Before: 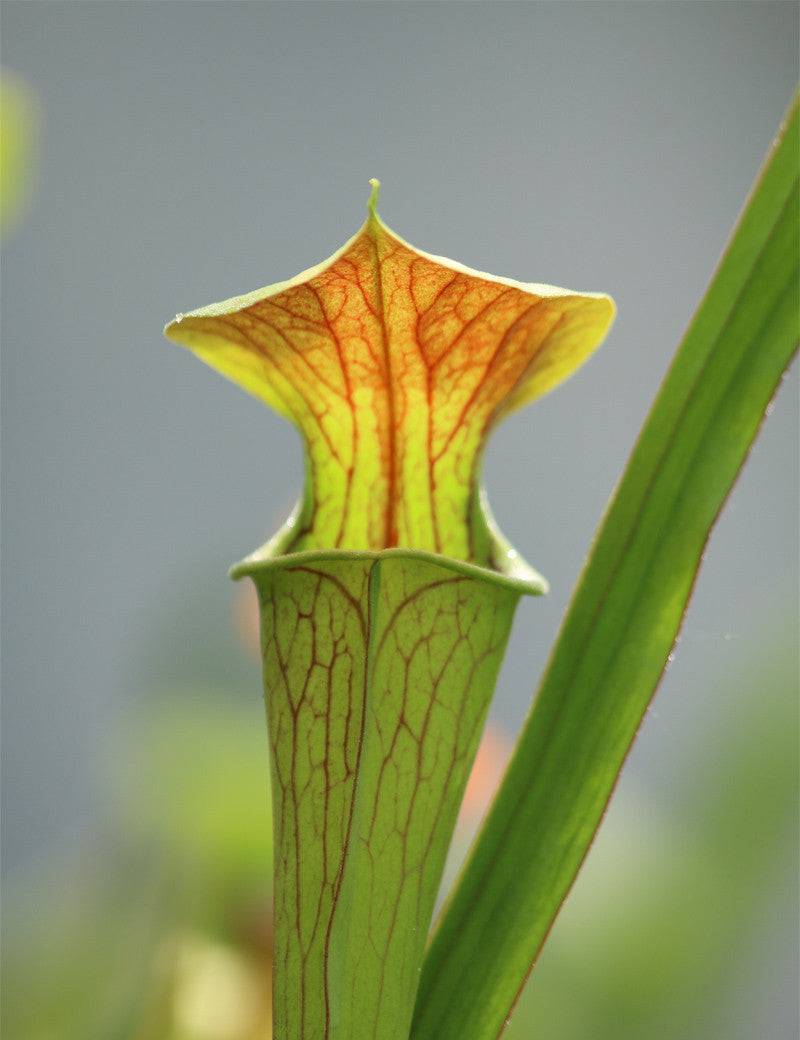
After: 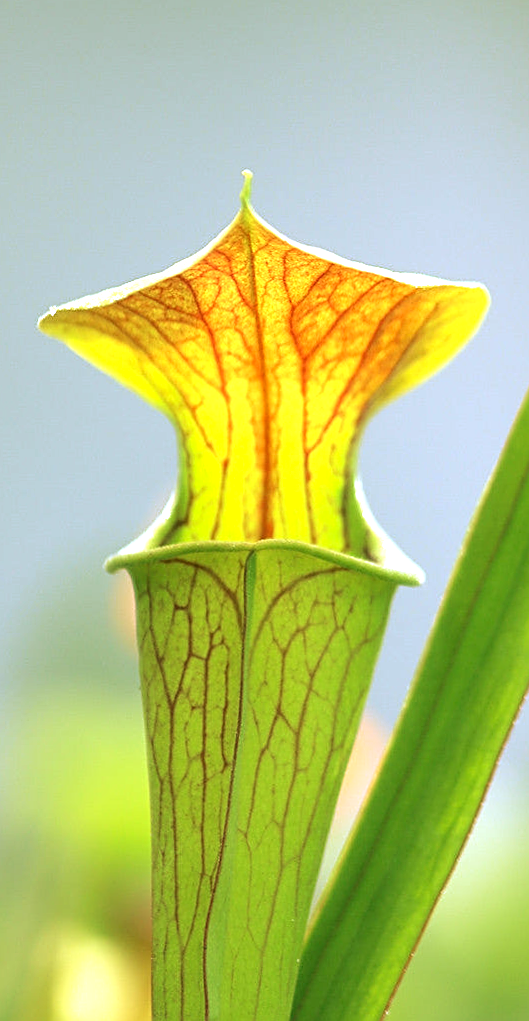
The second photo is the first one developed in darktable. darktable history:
rgb curve: curves: ch0 [(0.123, 0.061) (0.995, 0.887)]; ch1 [(0.06, 0.116) (1, 0.906)]; ch2 [(0, 0) (0.824, 0.69) (1, 1)], mode RGB, independent channels, compensate middle gray true
haze removal: strength -0.1, adaptive false
rotate and perspective: rotation -0.45°, automatic cropping original format, crop left 0.008, crop right 0.992, crop top 0.012, crop bottom 0.988
exposure: black level correction 0.001, exposure 1.3 EV, compensate highlight preservation false
crop and rotate: left 15.546%, right 17.787%
sharpen: amount 0.575
